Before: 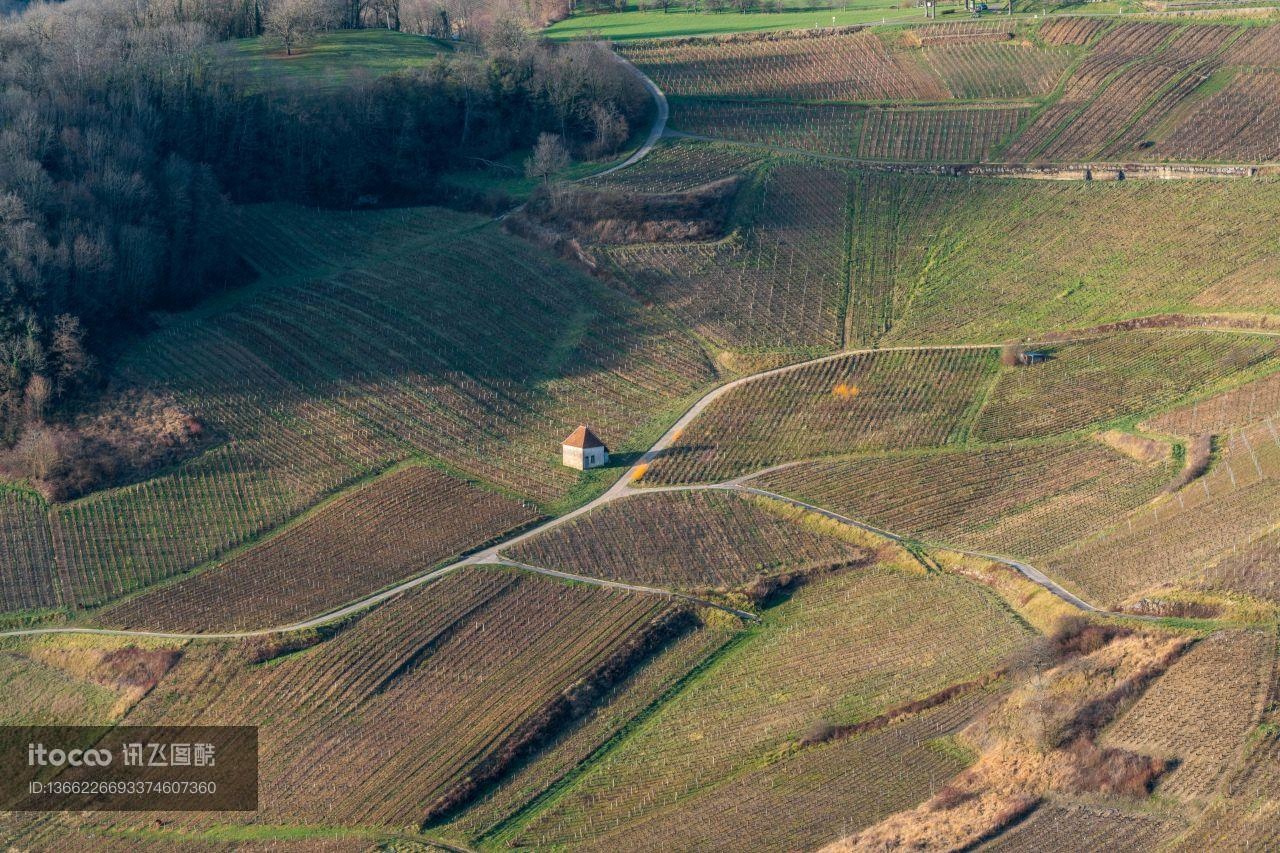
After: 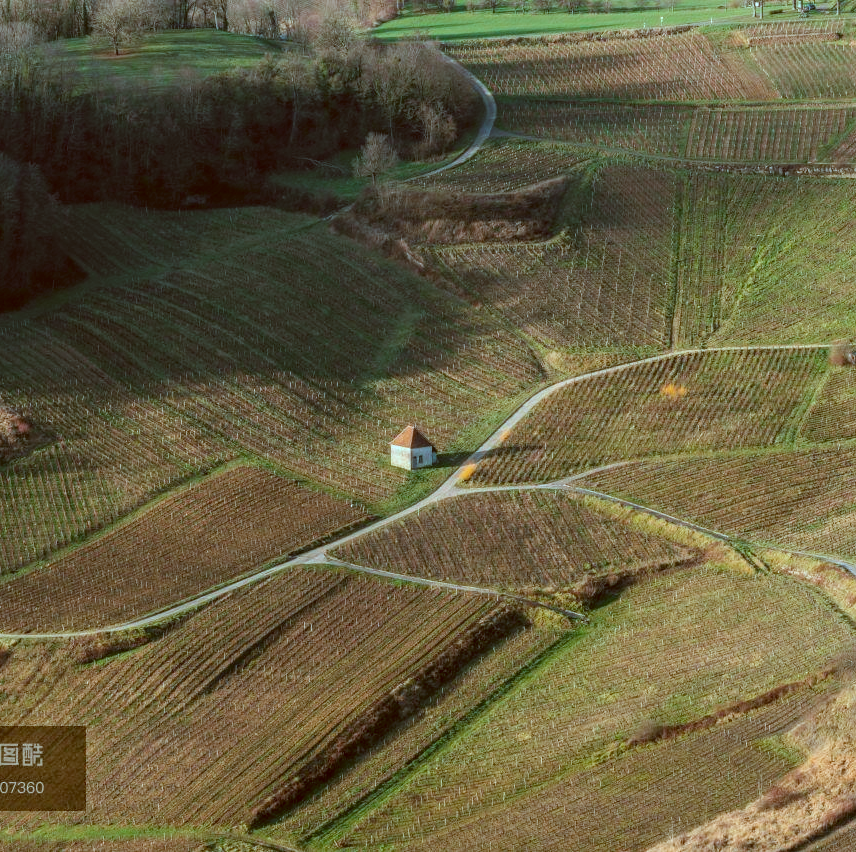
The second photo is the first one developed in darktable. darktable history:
color correction: highlights a* -15.08, highlights b* -16.08, shadows a* 10.59, shadows b* 28.6
crop and rotate: left 13.495%, right 19.558%
